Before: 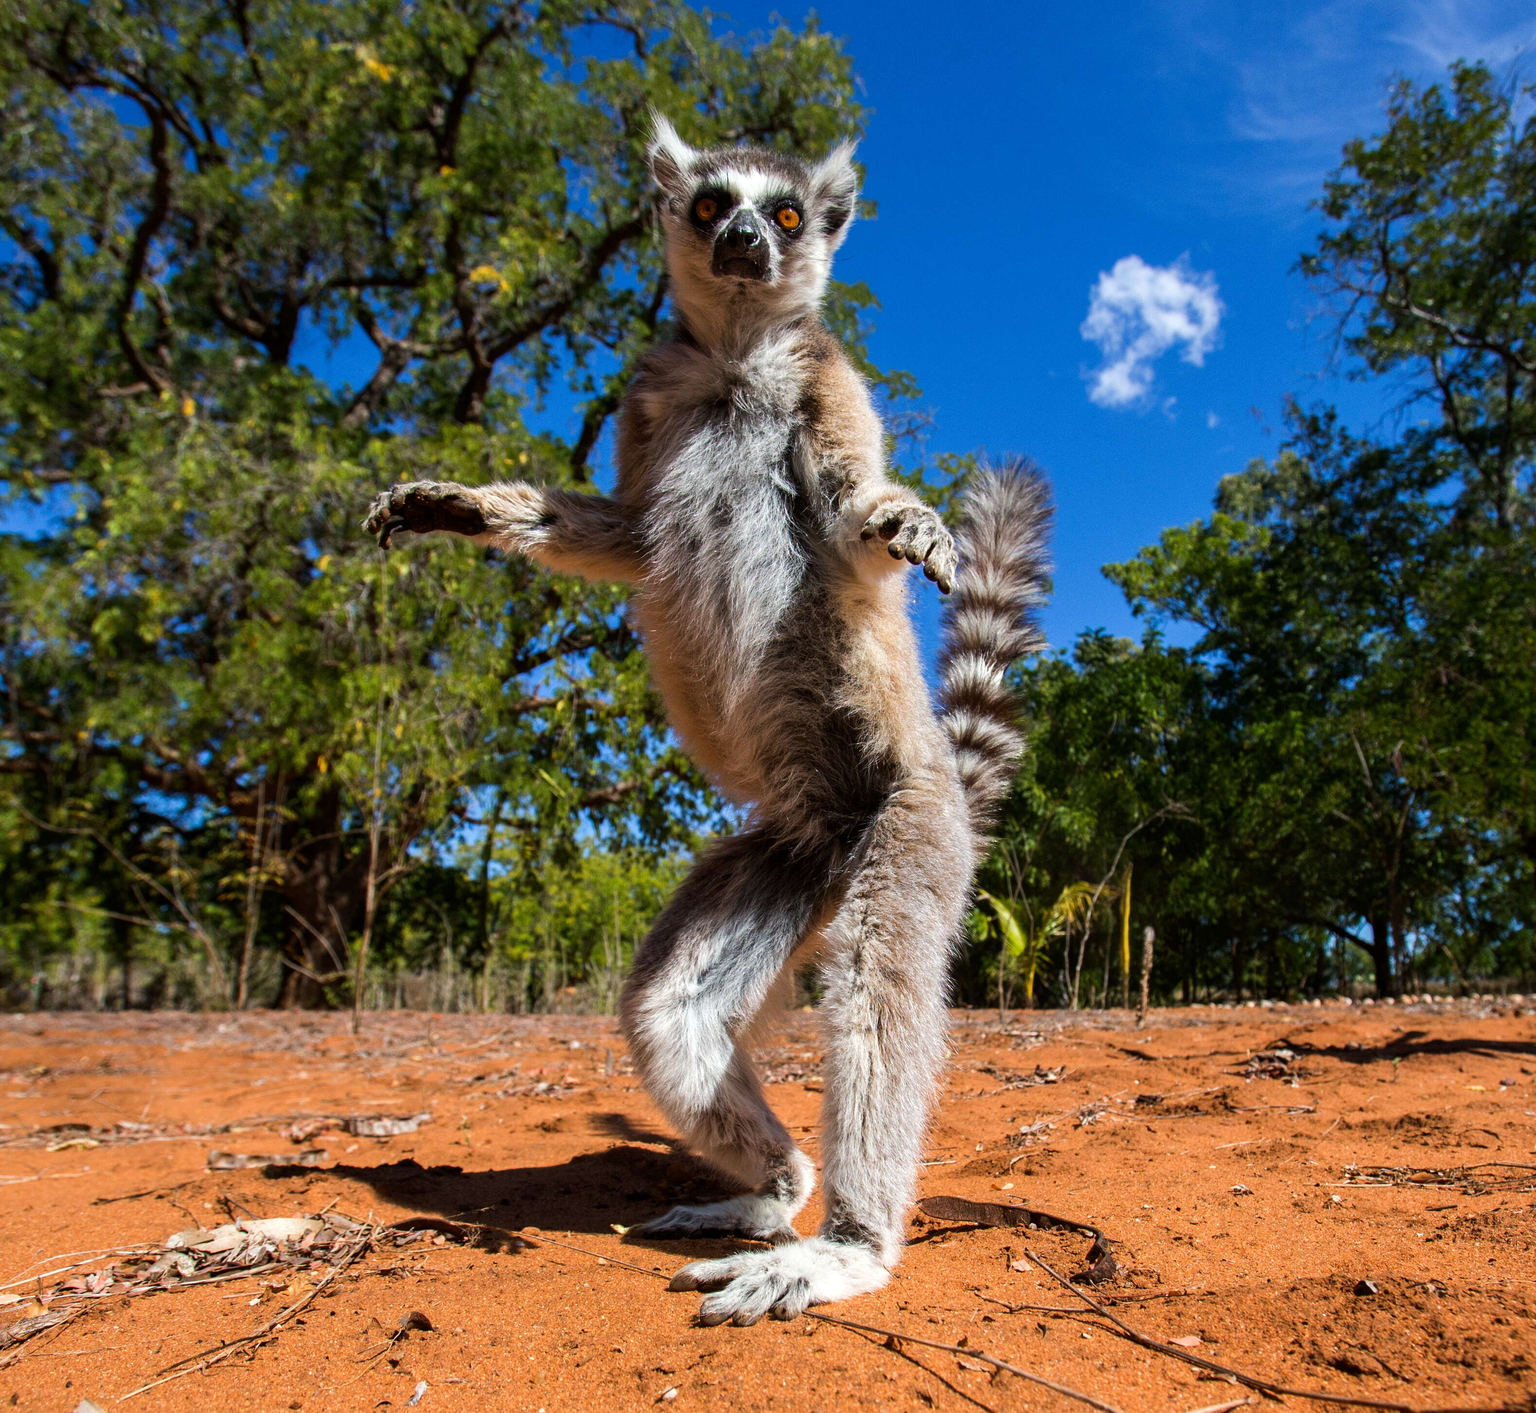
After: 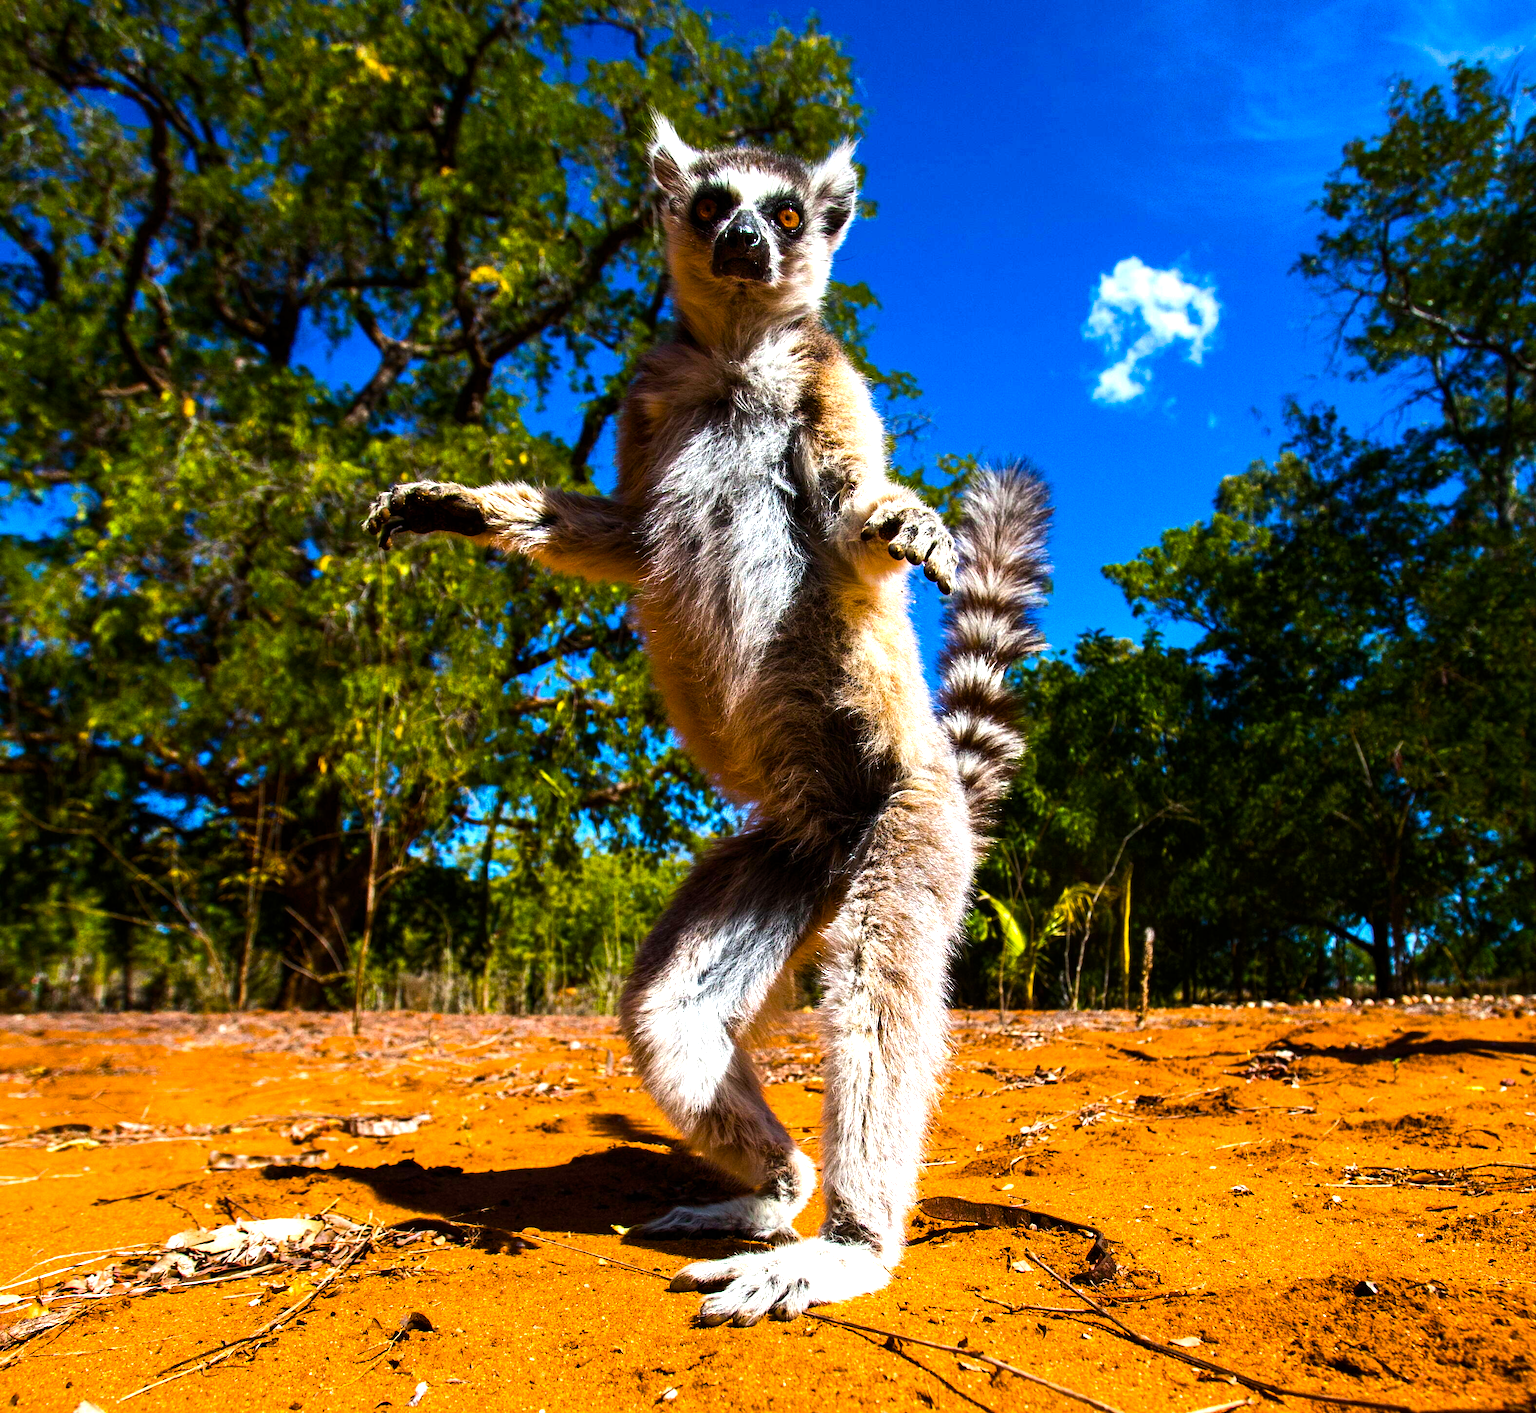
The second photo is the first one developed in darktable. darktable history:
color balance rgb: linear chroma grading › global chroma 9%, perceptual saturation grading › global saturation 36%, perceptual saturation grading › shadows 35%, perceptual brilliance grading › global brilliance 15%, perceptual brilliance grading › shadows -35%, global vibrance 15%
tone equalizer: -8 EV -0.417 EV, -7 EV -0.389 EV, -6 EV -0.333 EV, -5 EV -0.222 EV, -3 EV 0.222 EV, -2 EV 0.333 EV, -1 EV 0.389 EV, +0 EV 0.417 EV, edges refinement/feathering 500, mask exposure compensation -1.57 EV, preserve details no
